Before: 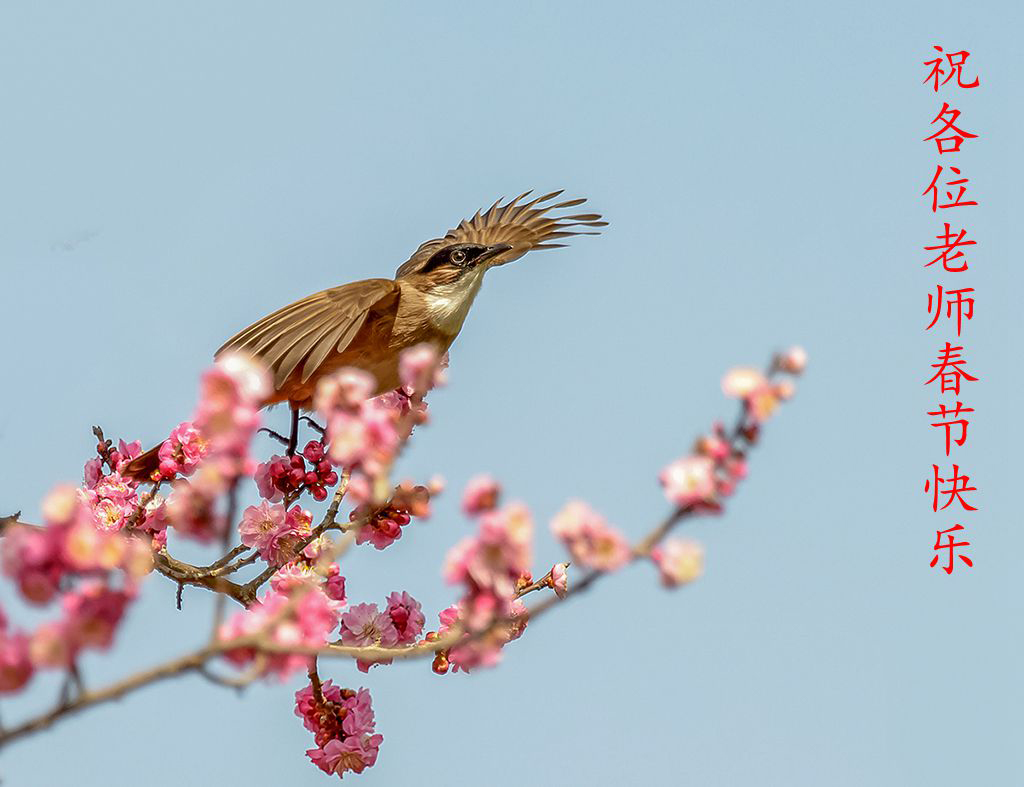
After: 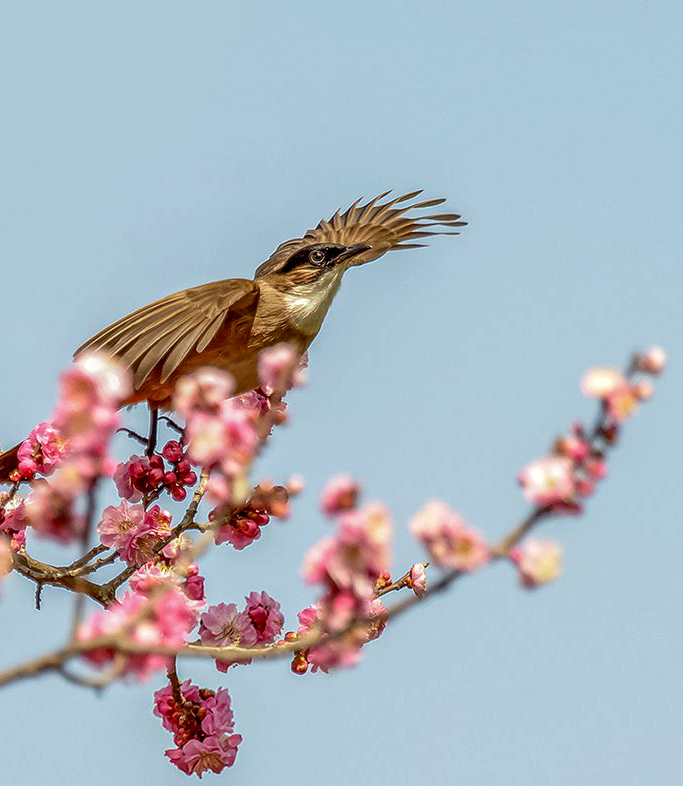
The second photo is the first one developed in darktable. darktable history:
crop and rotate: left 13.796%, right 19.437%
local contrast: on, module defaults
